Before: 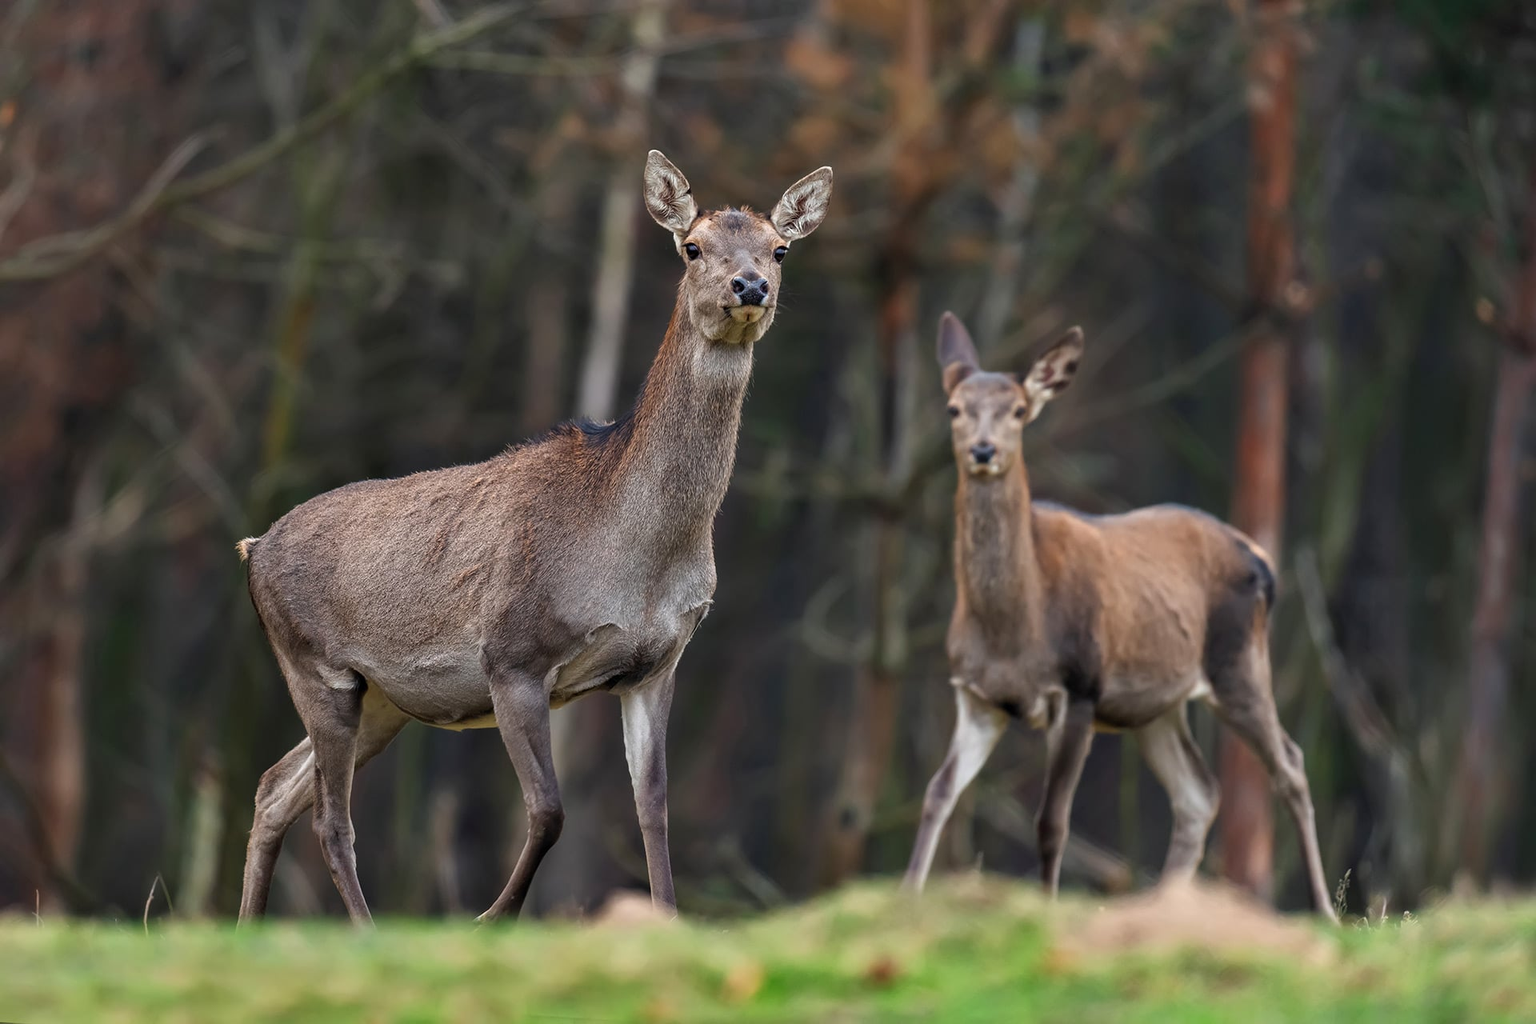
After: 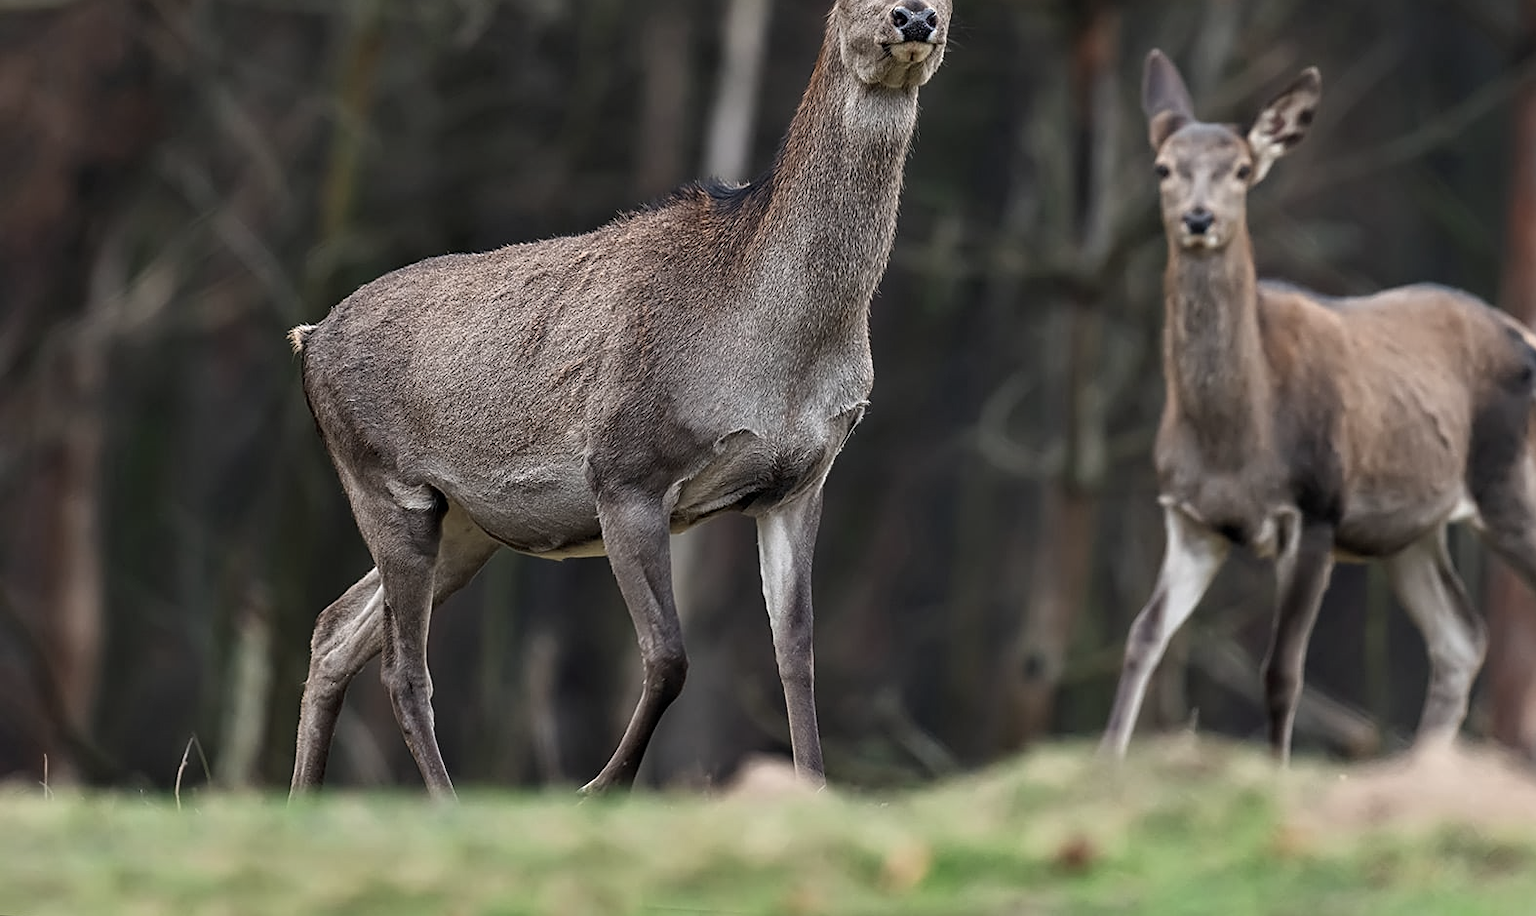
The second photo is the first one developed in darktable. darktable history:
crop: top 26.531%, right 17.959%
sharpen: on, module defaults
contrast brightness saturation: contrast 0.1, saturation -0.36
